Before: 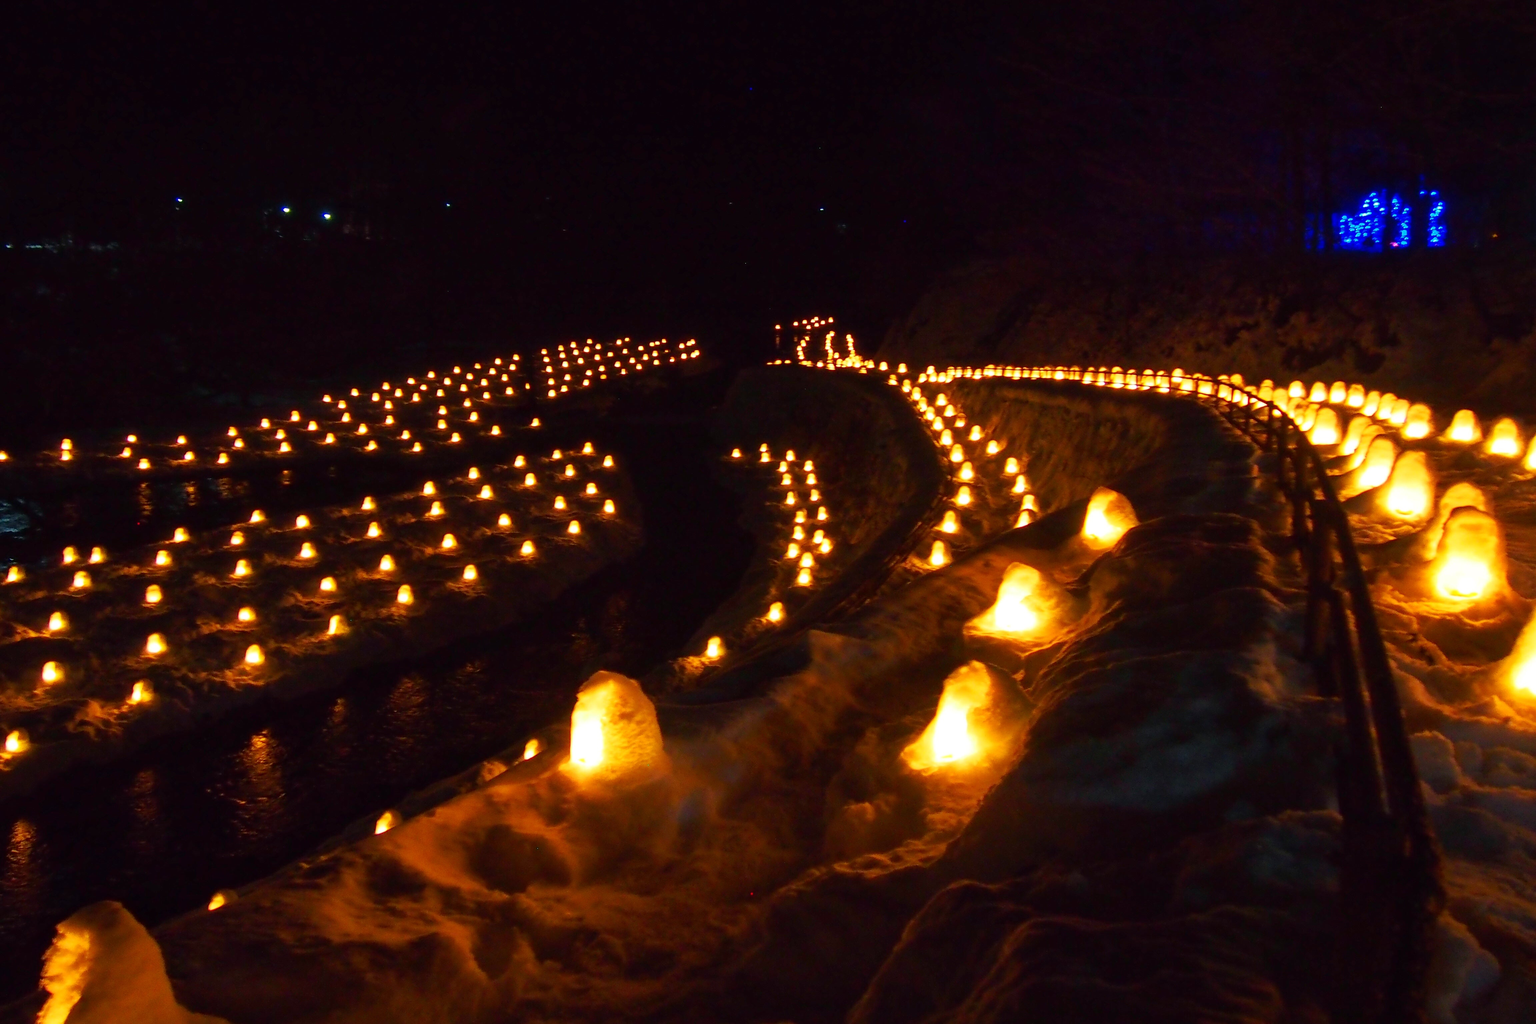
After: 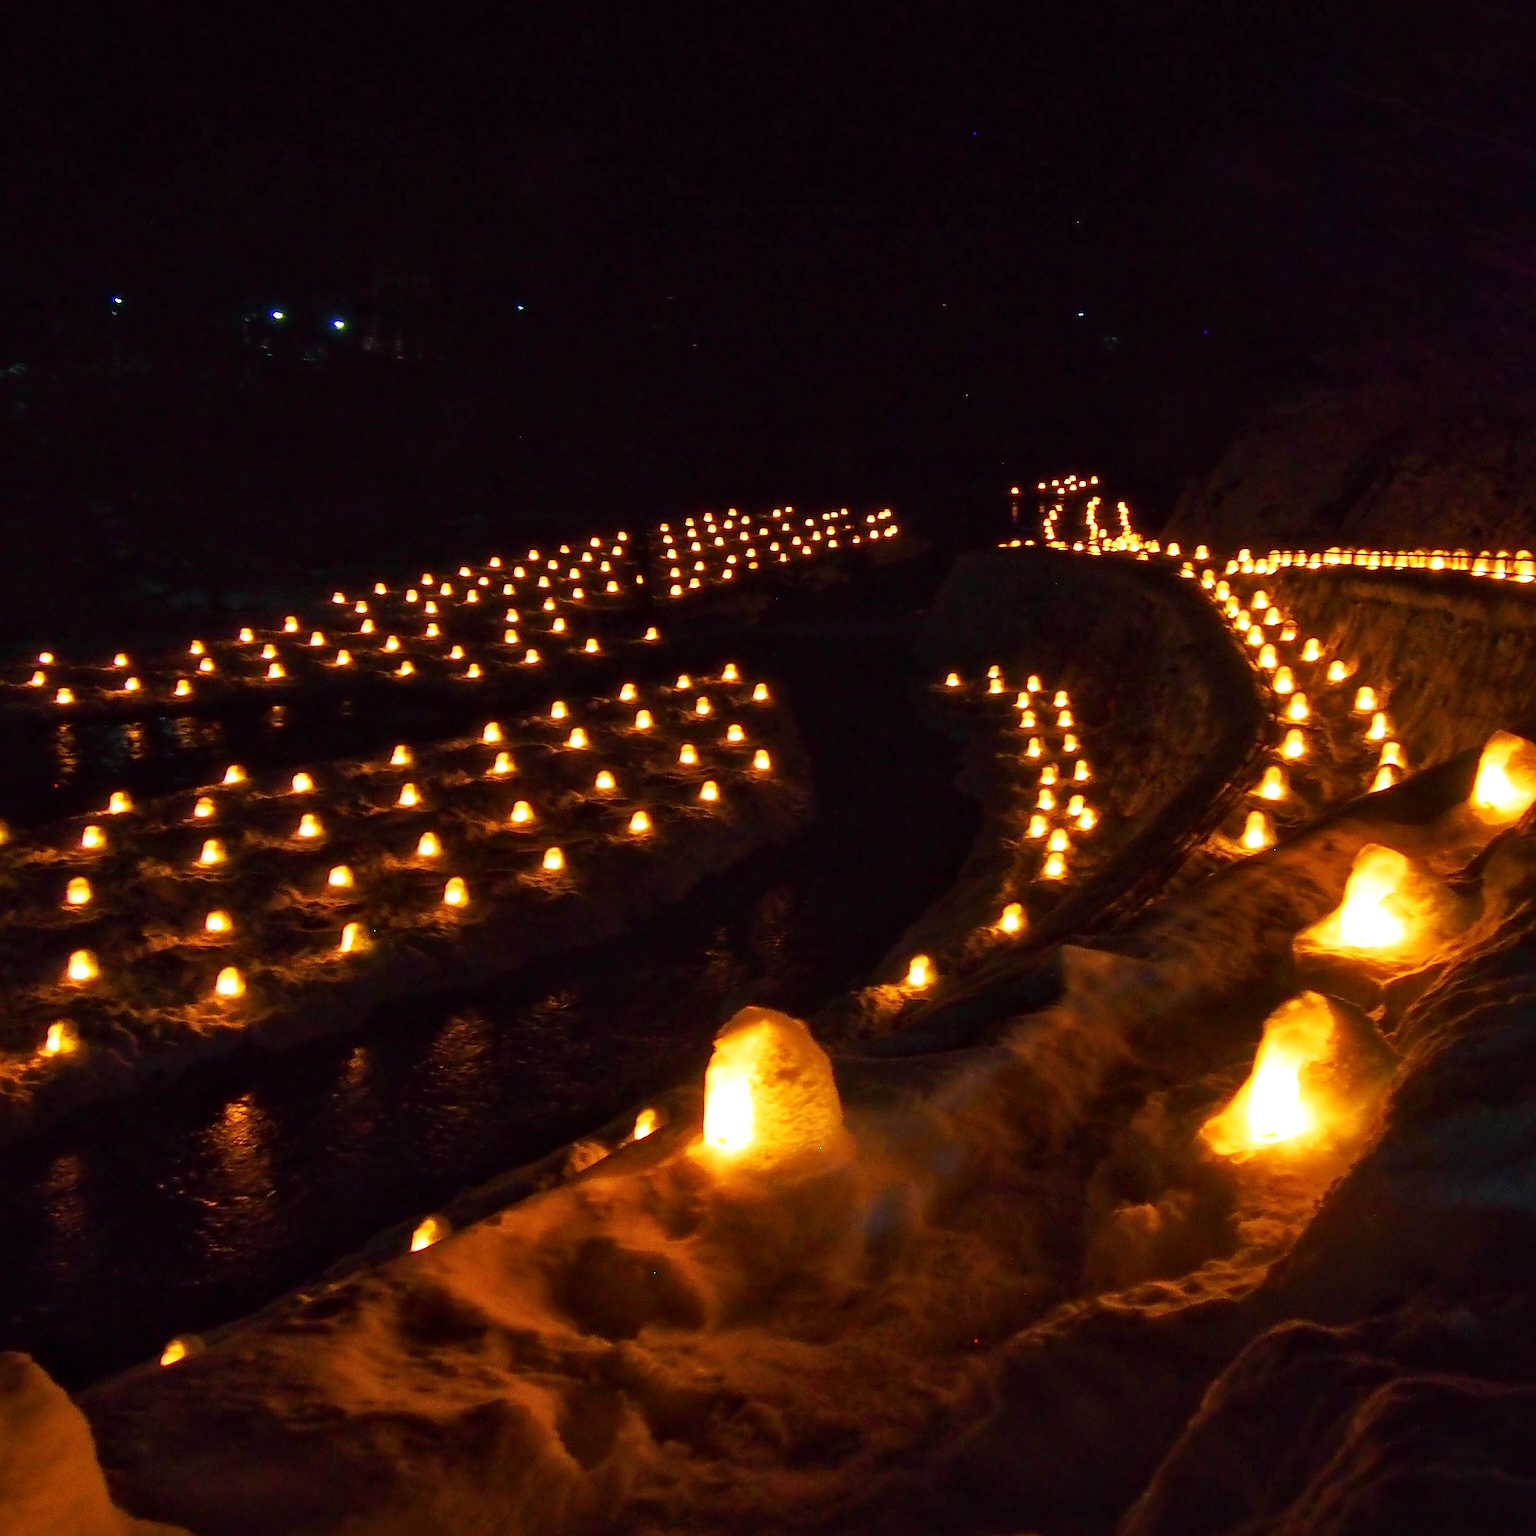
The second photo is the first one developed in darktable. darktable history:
sharpen: on, module defaults
crop and rotate: left 6.617%, right 26.717%
local contrast: mode bilateral grid, contrast 20, coarseness 50, detail 120%, midtone range 0.2
